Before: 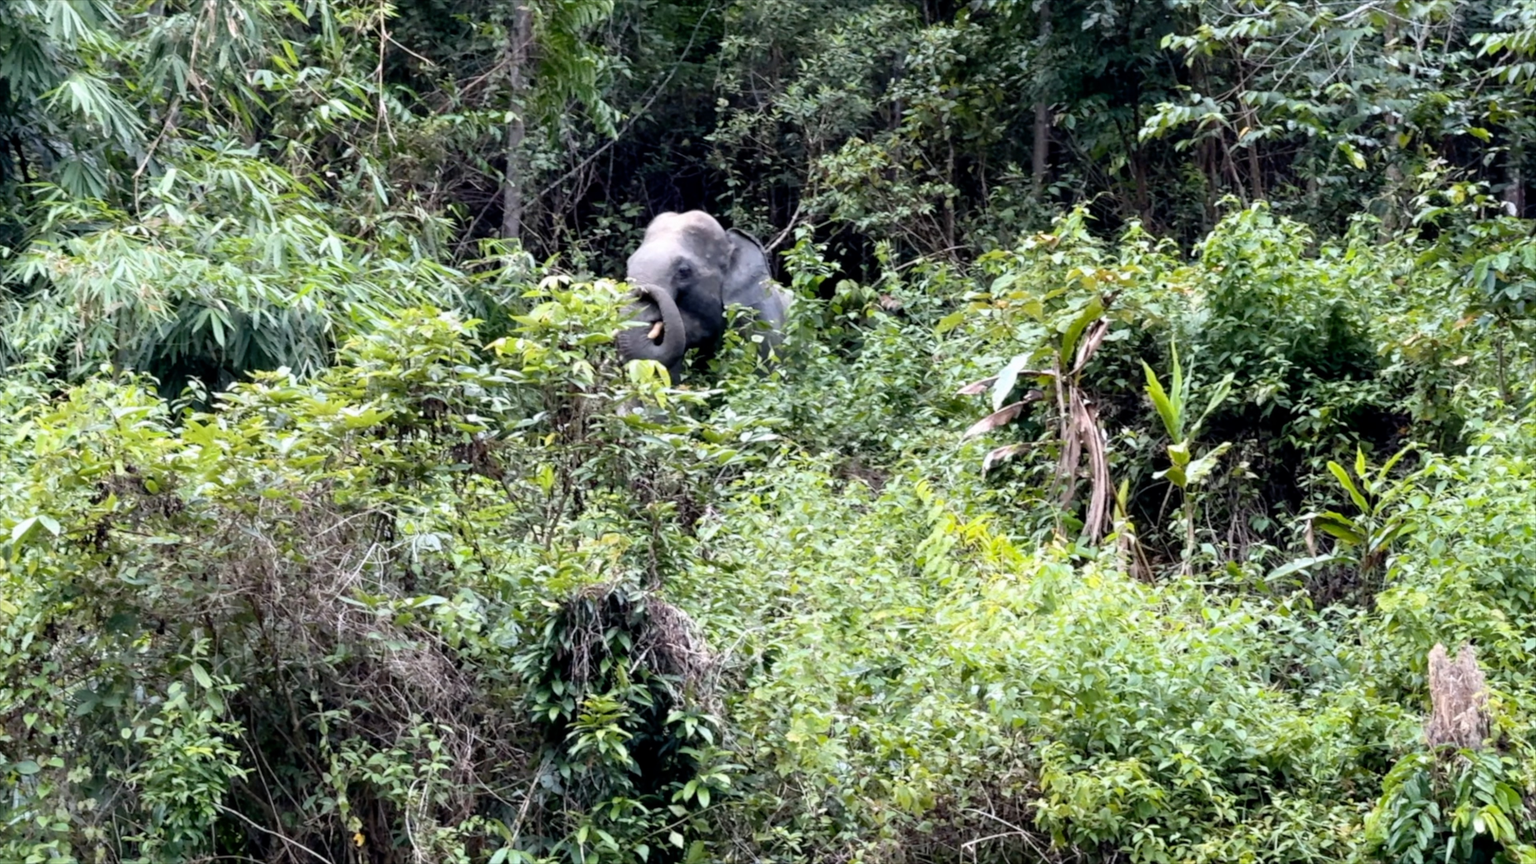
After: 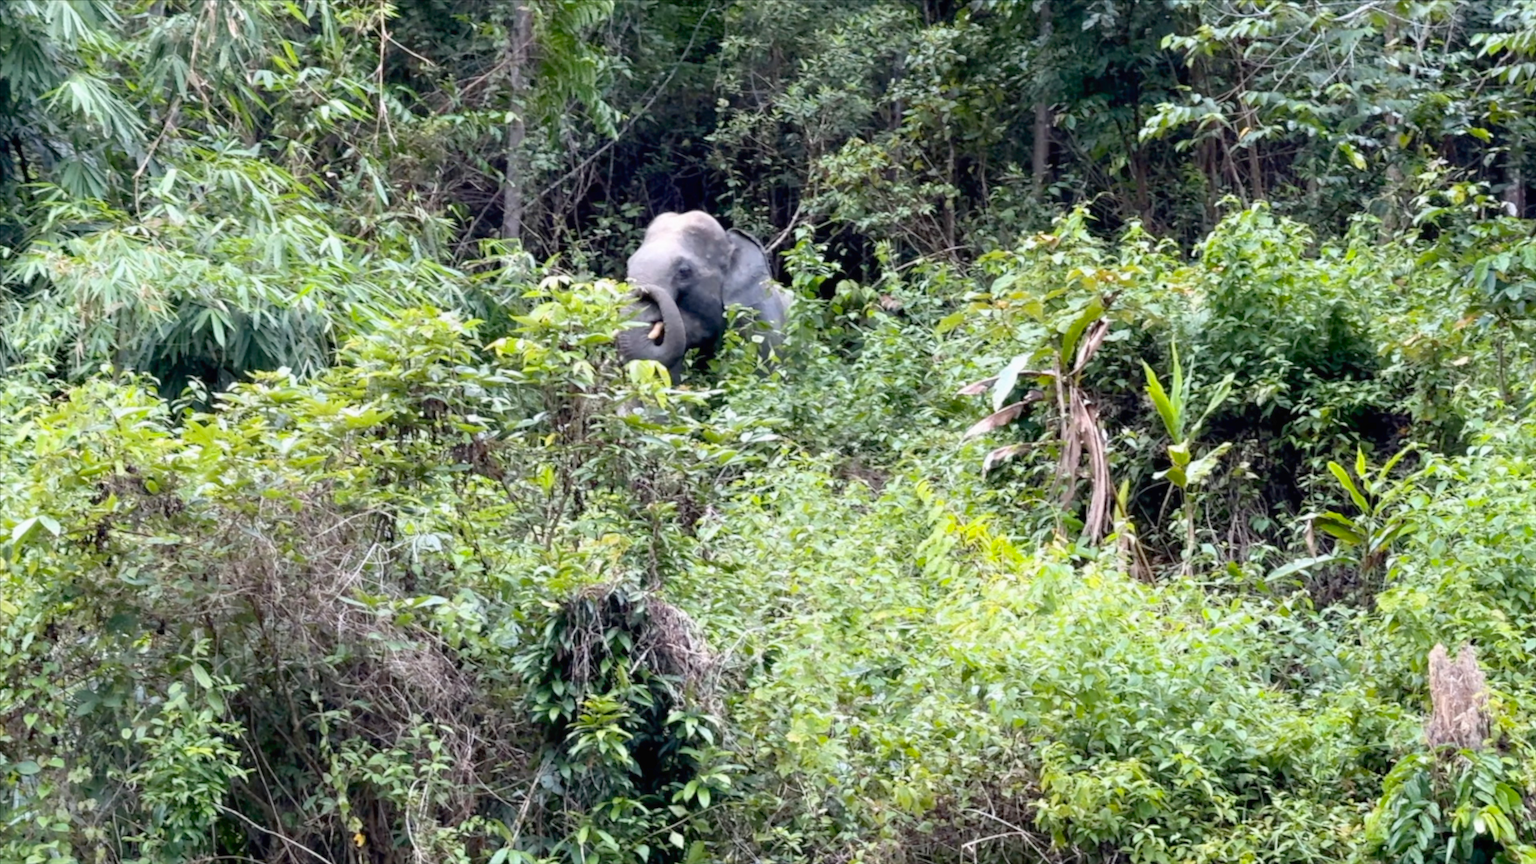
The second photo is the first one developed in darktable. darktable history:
contrast brightness saturation: saturation 0.18
local contrast: mode bilateral grid, contrast 100, coarseness 100, detail 91%, midtone range 0.2
